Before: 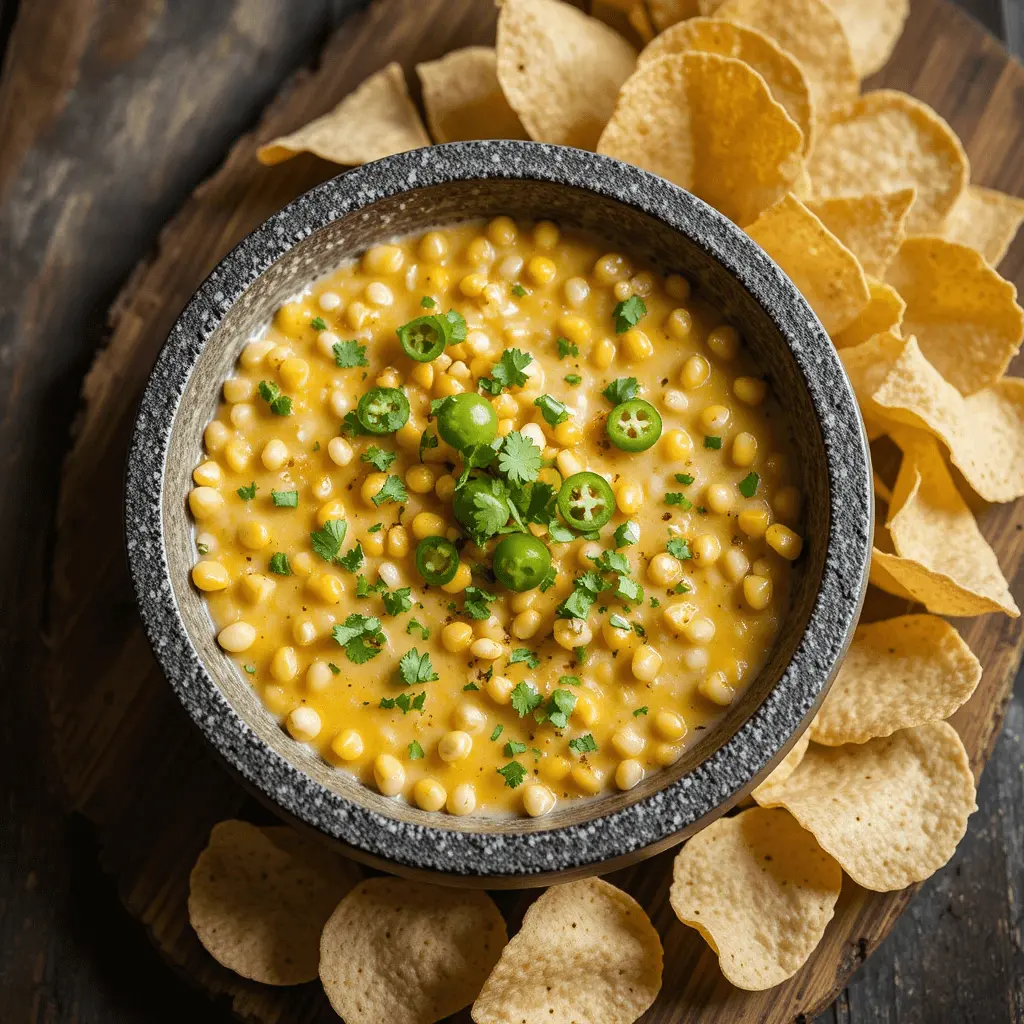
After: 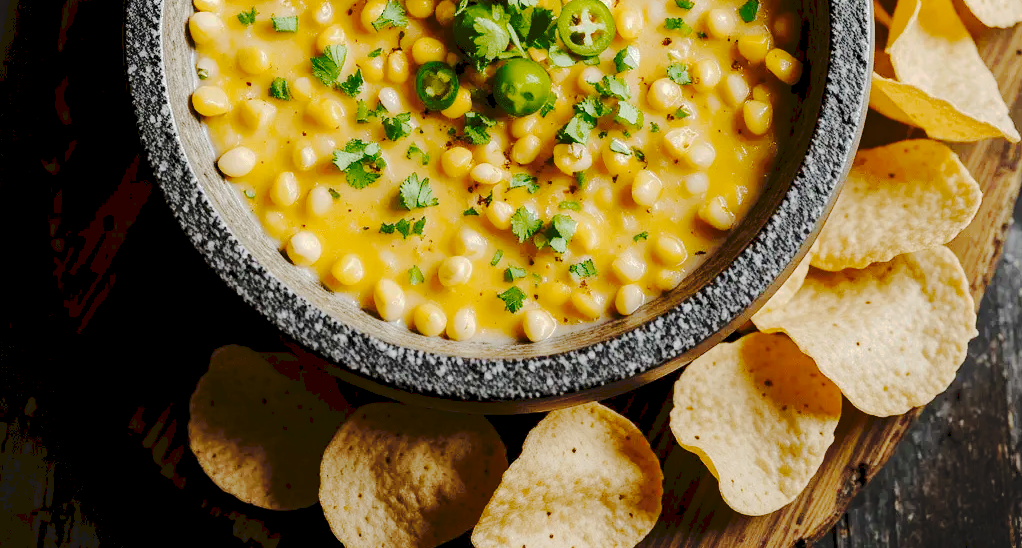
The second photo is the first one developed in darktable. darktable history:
exposure: black level correction 0.009, exposure 0.016 EV, compensate exposure bias true, compensate highlight preservation false
crop and rotate: top 46.393%, right 0.104%
tone curve: curves: ch0 [(0, 0) (0.003, 0.089) (0.011, 0.089) (0.025, 0.088) (0.044, 0.089) (0.069, 0.094) (0.1, 0.108) (0.136, 0.119) (0.177, 0.147) (0.224, 0.204) (0.277, 0.28) (0.335, 0.389) (0.399, 0.486) (0.468, 0.588) (0.543, 0.647) (0.623, 0.705) (0.709, 0.759) (0.801, 0.815) (0.898, 0.873) (1, 1)], preserve colors none
